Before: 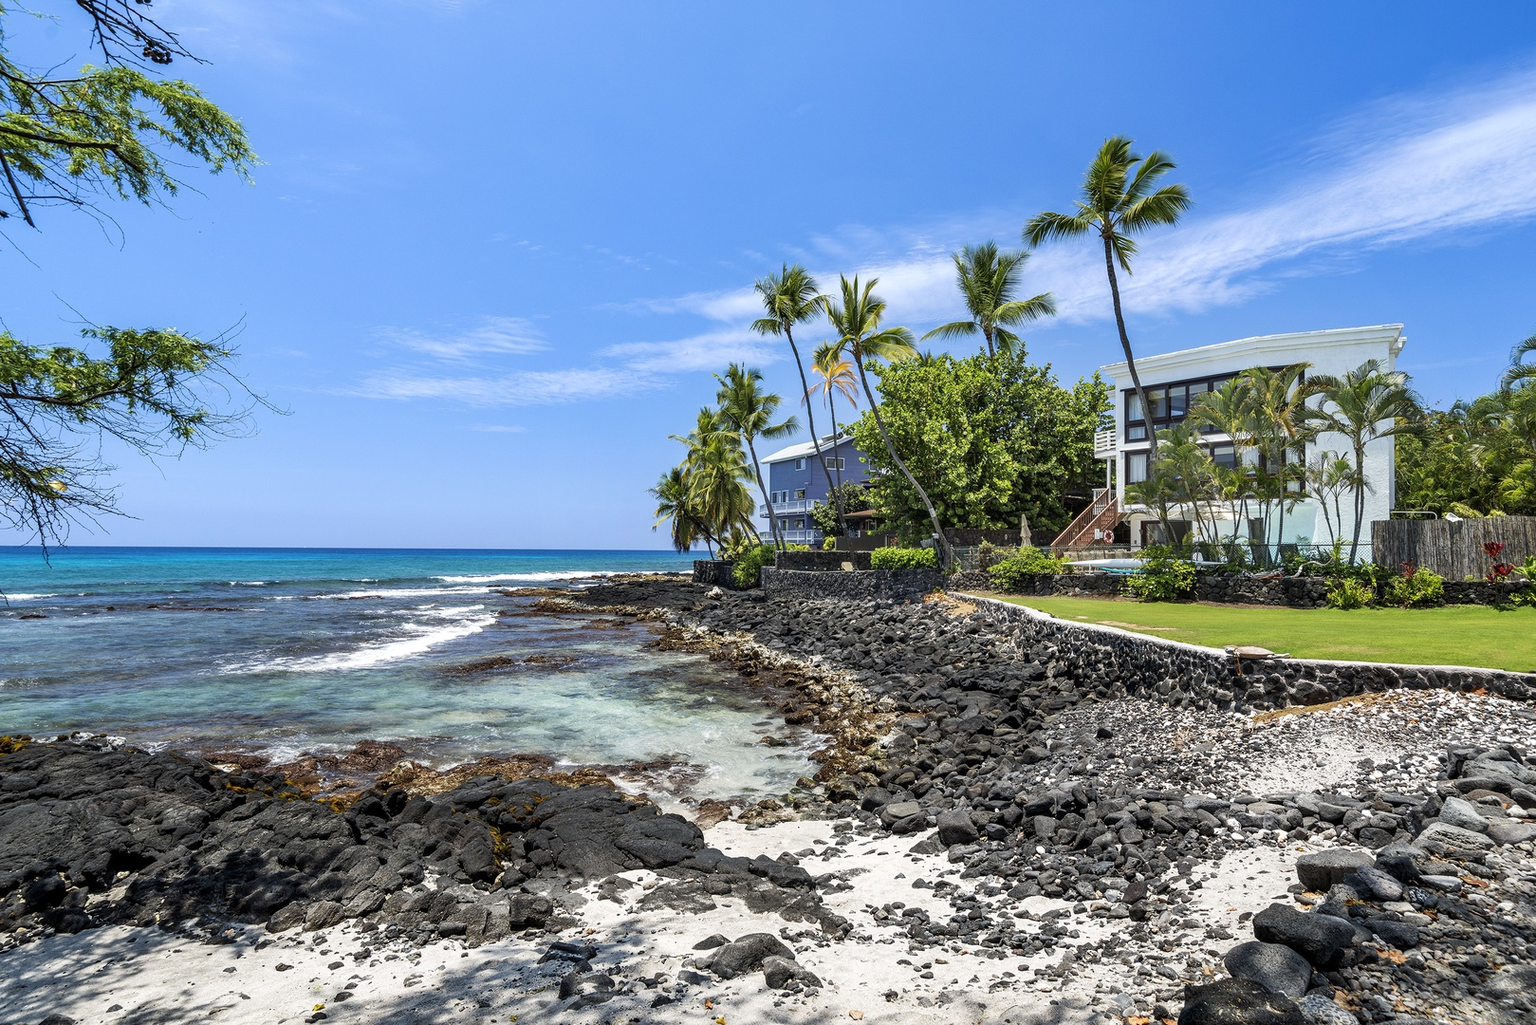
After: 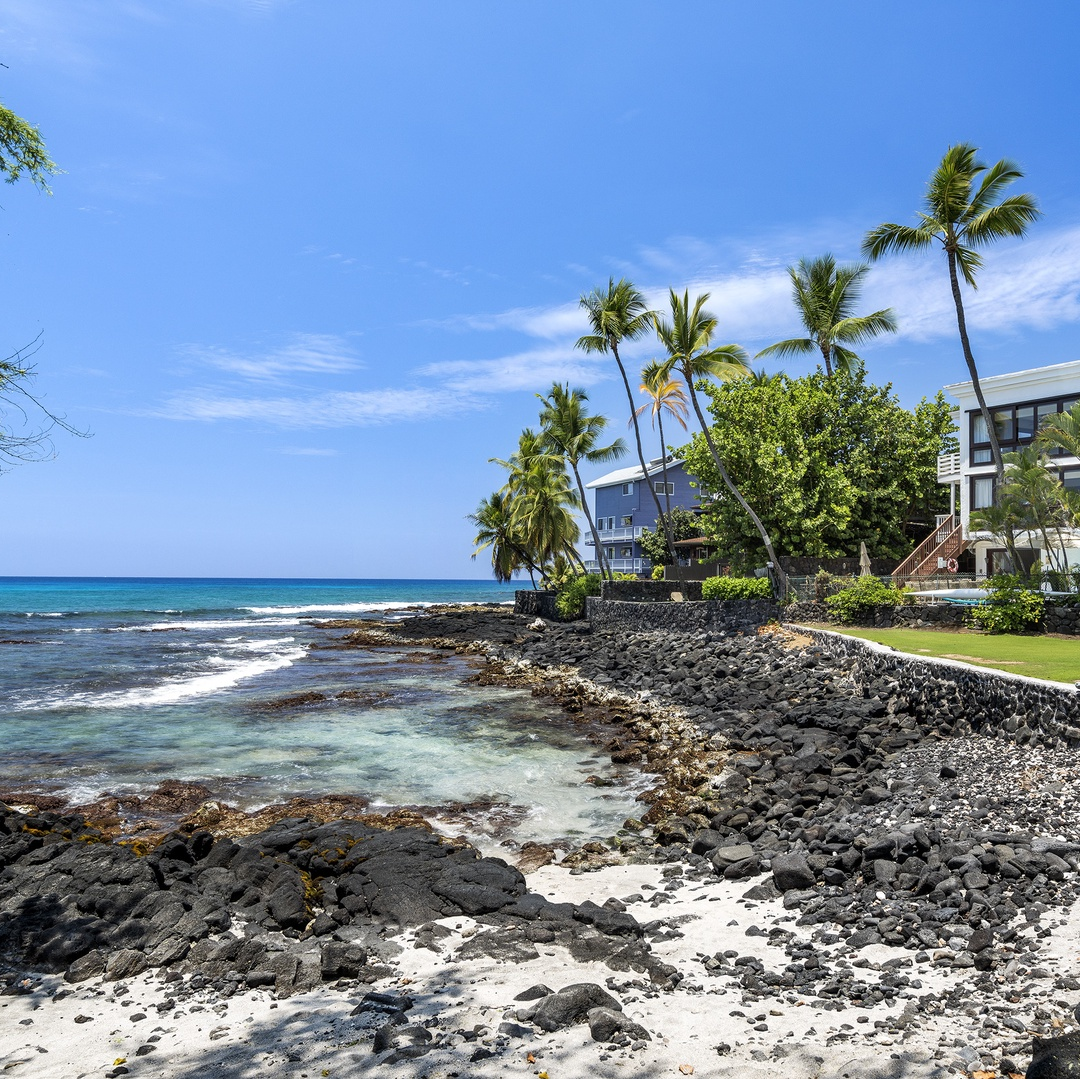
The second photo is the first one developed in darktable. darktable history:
crop and rotate: left 13.38%, right 19.896%
